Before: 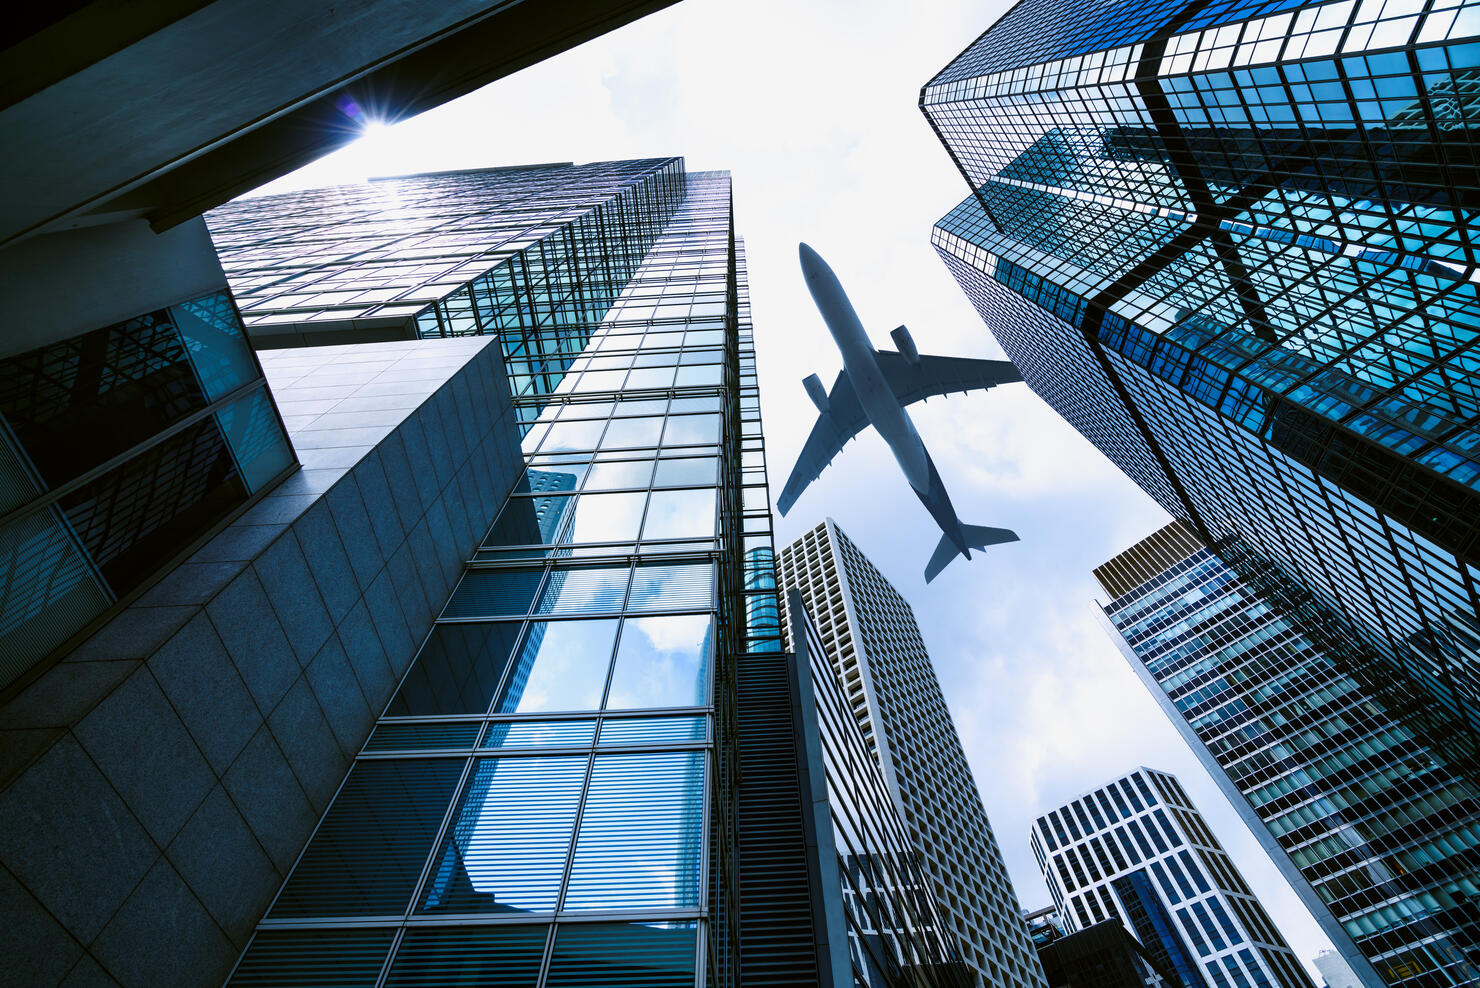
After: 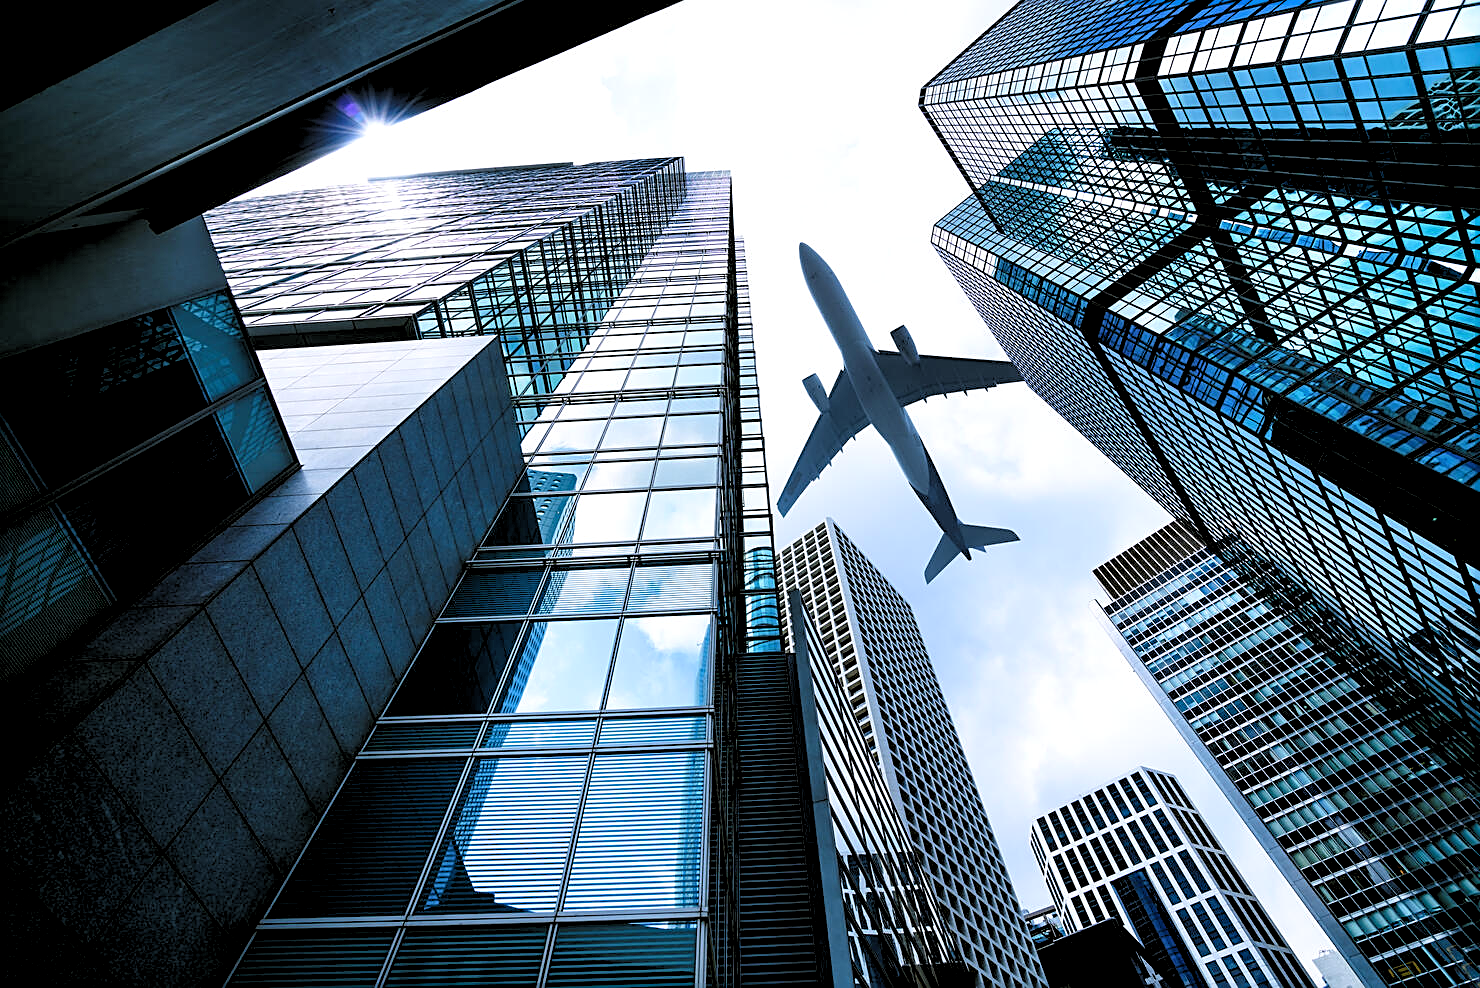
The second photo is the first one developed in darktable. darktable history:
sharpen: amount 0.55
rgb levels: levels [[0.013, 0.434, 0.89], [0, 0.5, 1], [0, 0.5, 1]]
